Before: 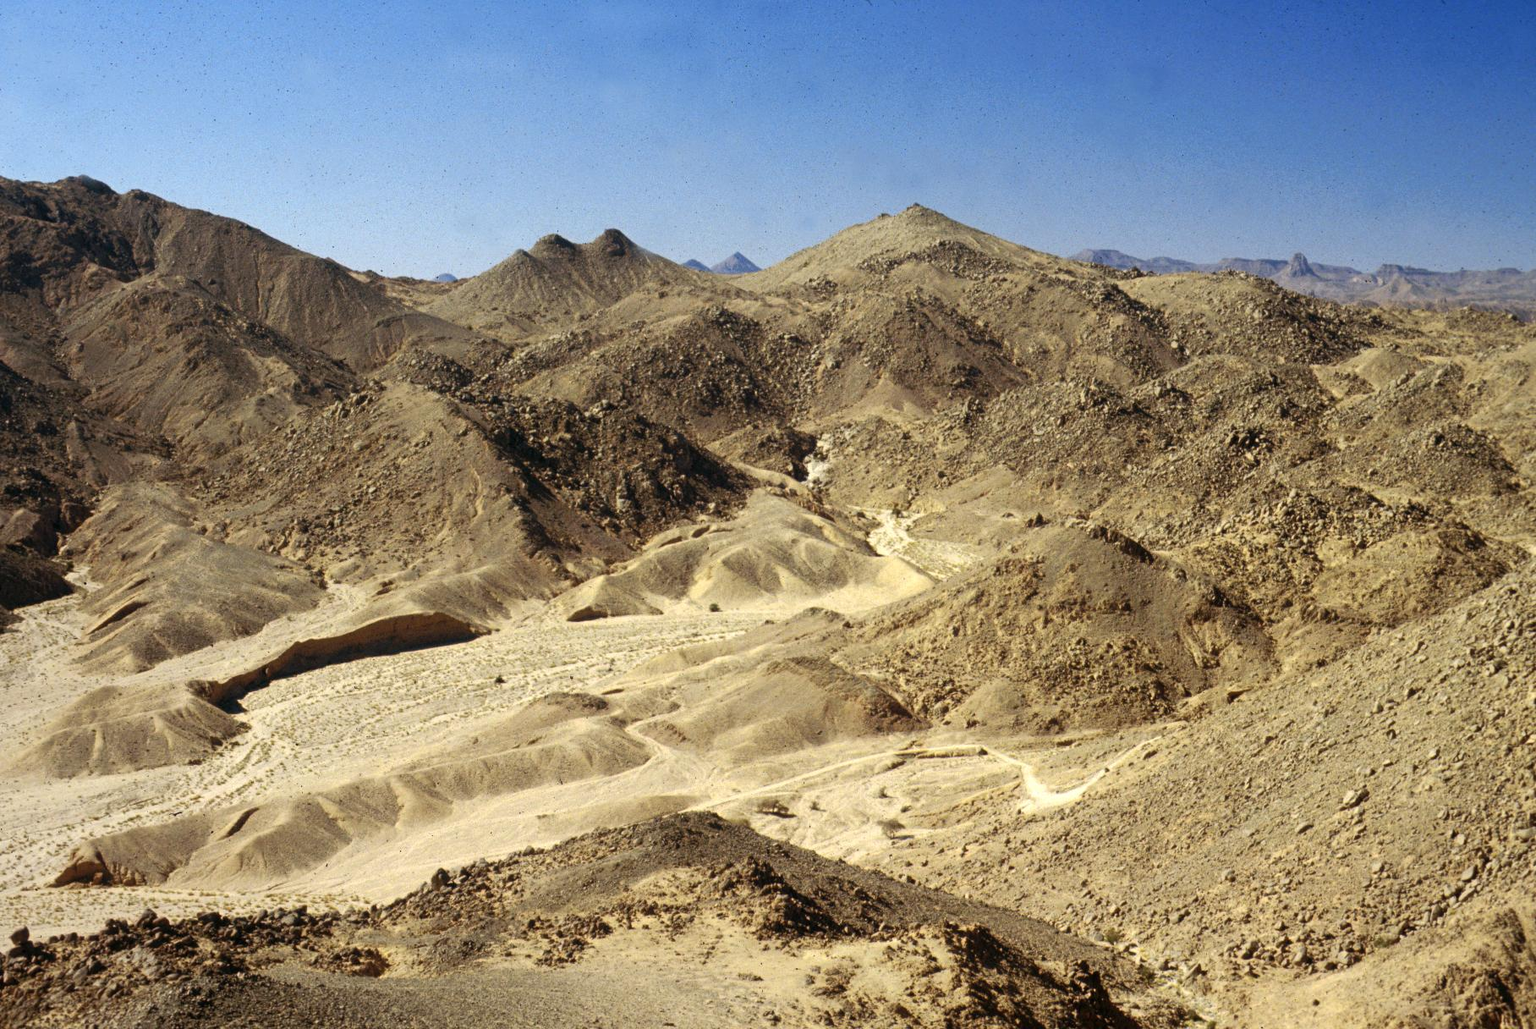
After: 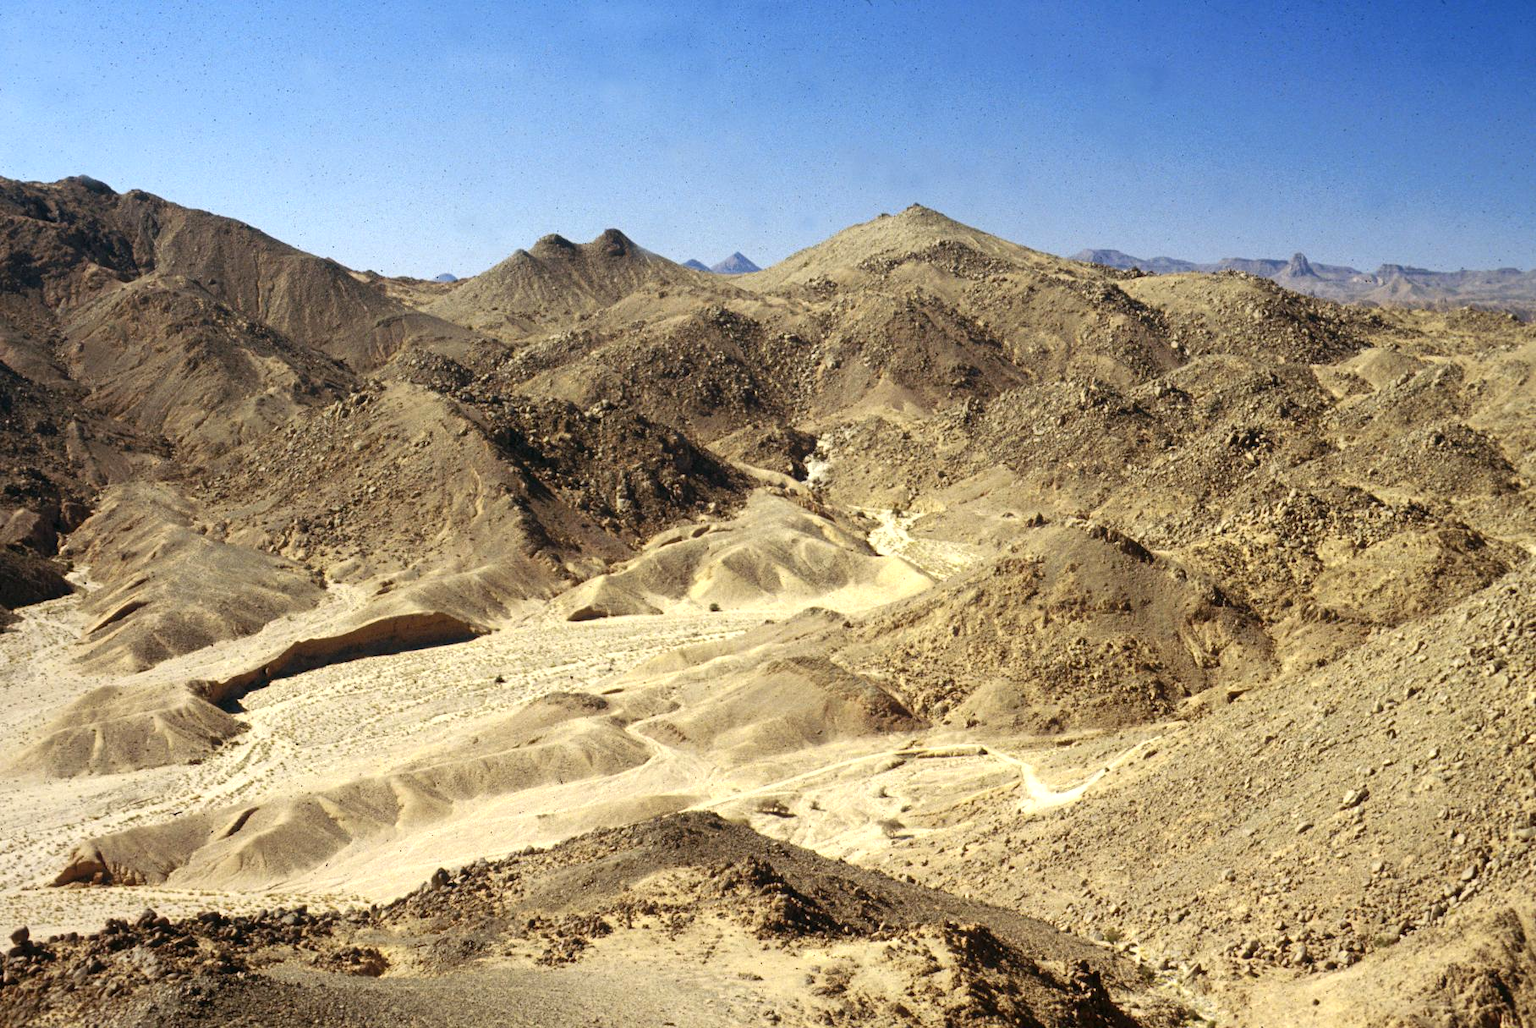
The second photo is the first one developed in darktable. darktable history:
exposure: exposure 0.291 EV, compensate highlight preservation false
